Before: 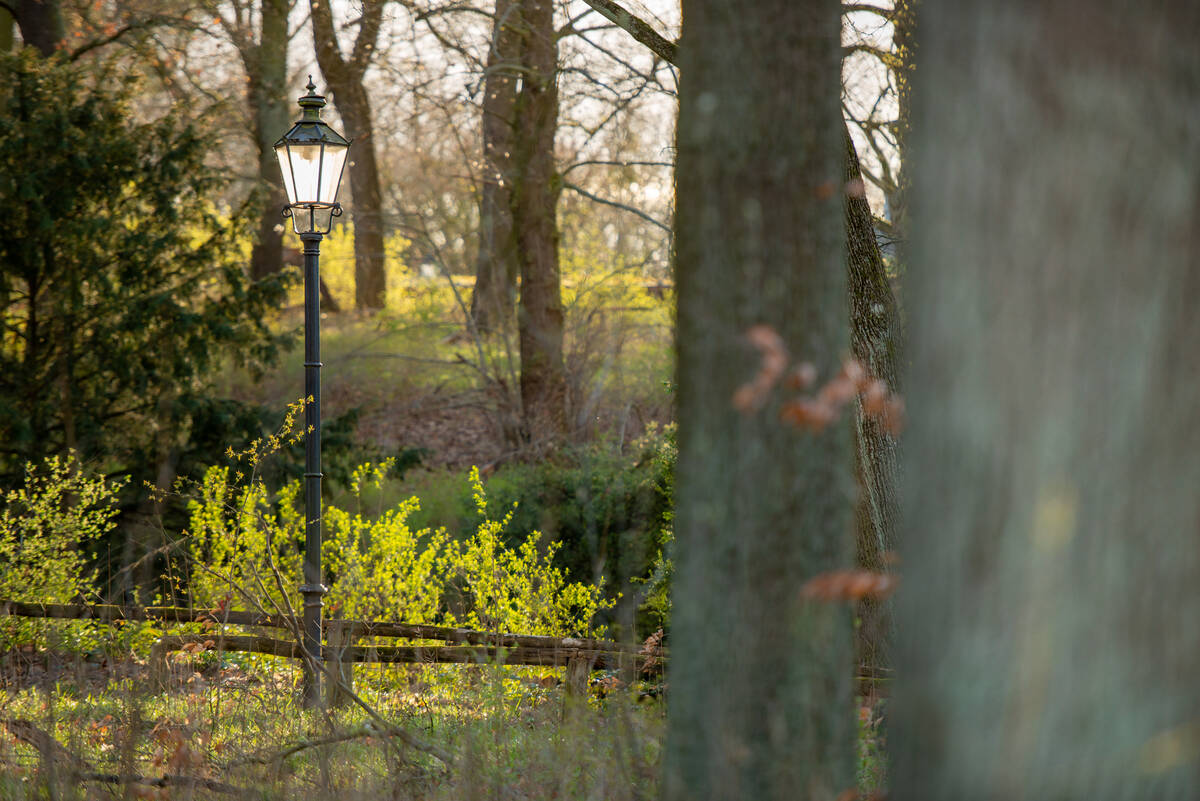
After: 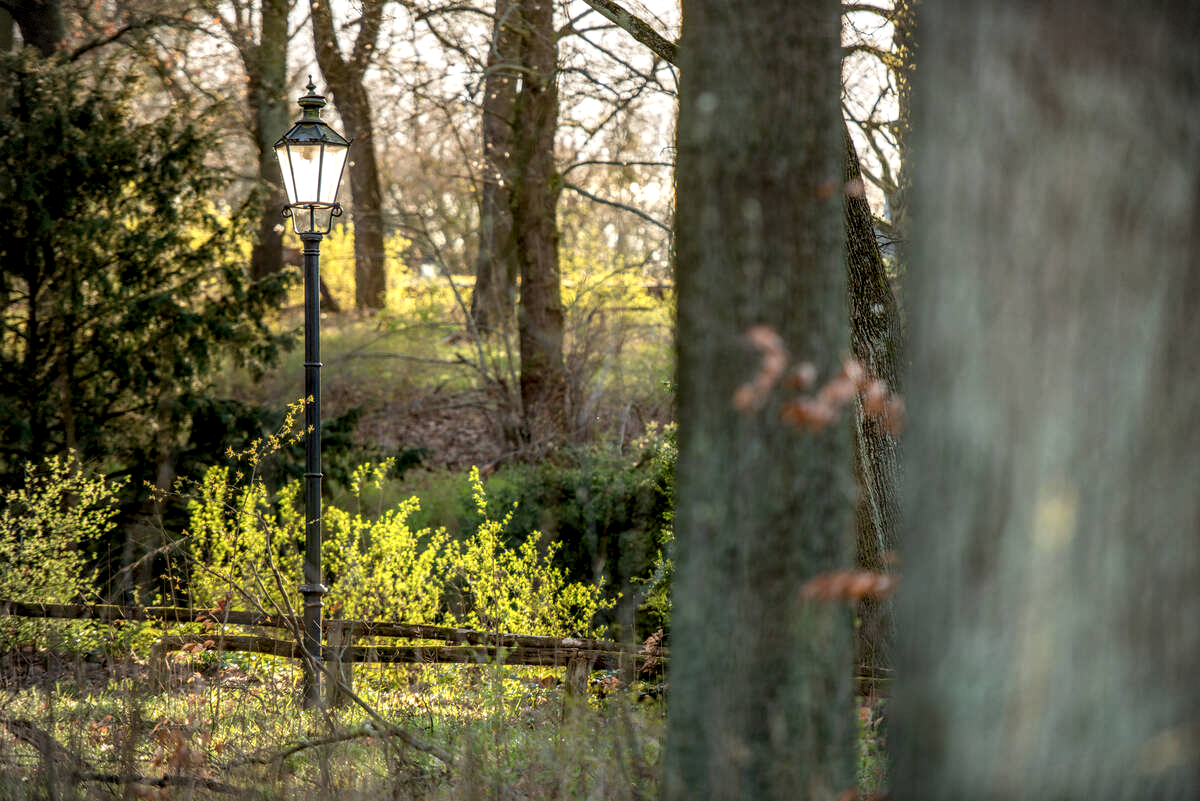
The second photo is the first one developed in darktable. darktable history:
vignetting: fall-off radius 61.15%, brightness -0.536, saturation -0.505, dithering 8-bit output, unbound false
local contrast: detail 160%
